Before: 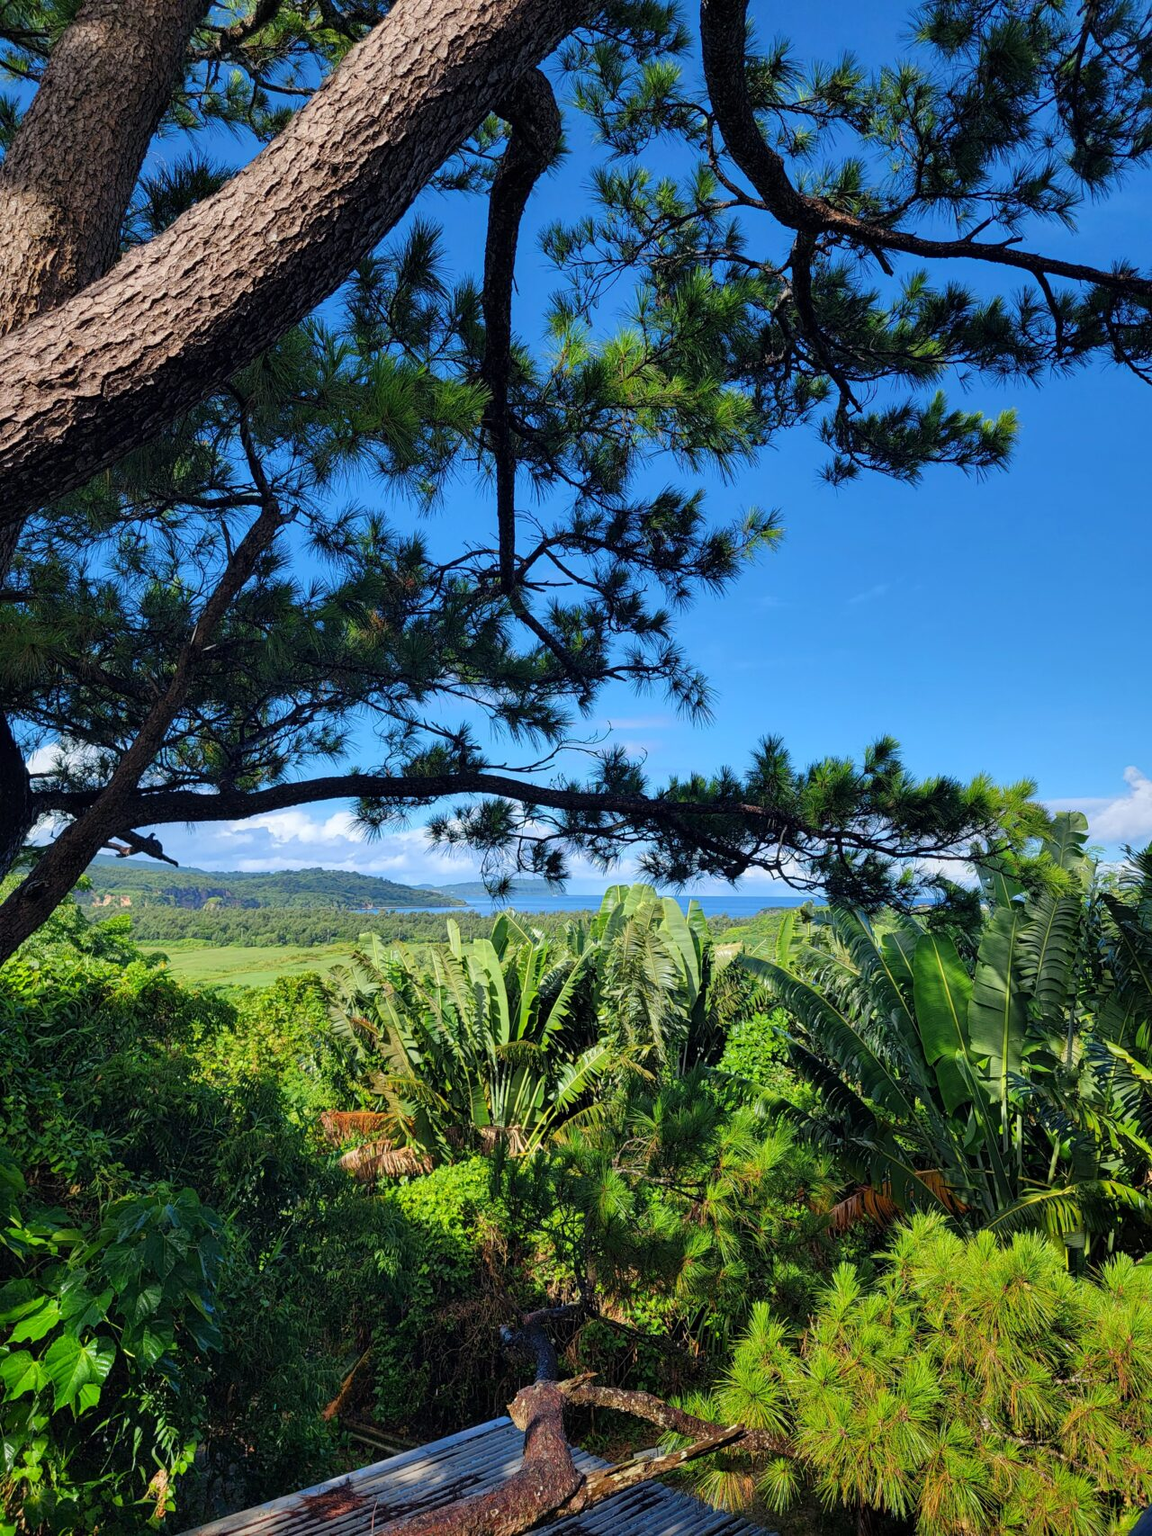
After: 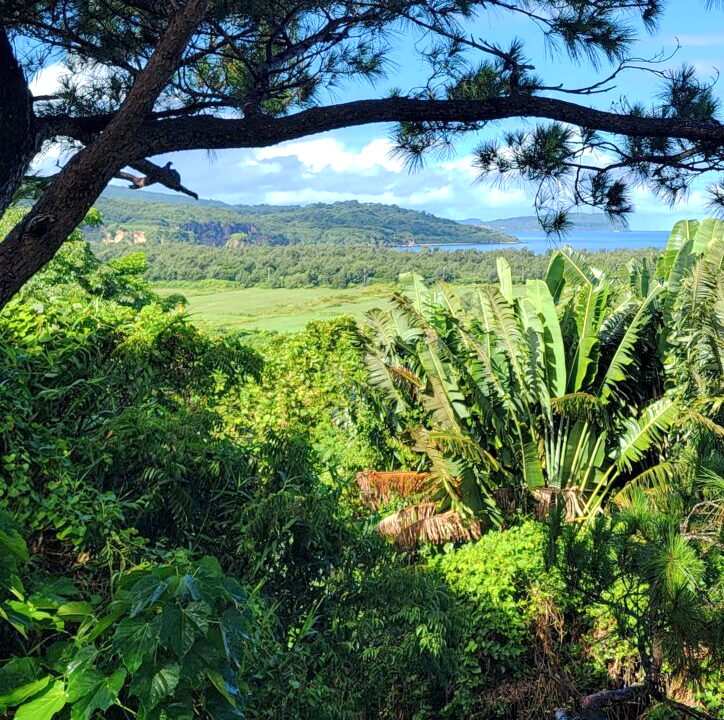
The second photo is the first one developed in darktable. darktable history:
base curve: curves: ch0 [(0, 0) (0.235, 0.266) (0.503, 0.496) (0.786, 0.72) (1, 1)], preserve colors none
crop: top 44.781%, right 43.409%, bottom 12.991%
exposure: black level correction 0, exposure 0.5 EV, compensate highlight preservation false
local contrast: highlights 102%, shadows 101%, detail 119%, midtone range 0.2
